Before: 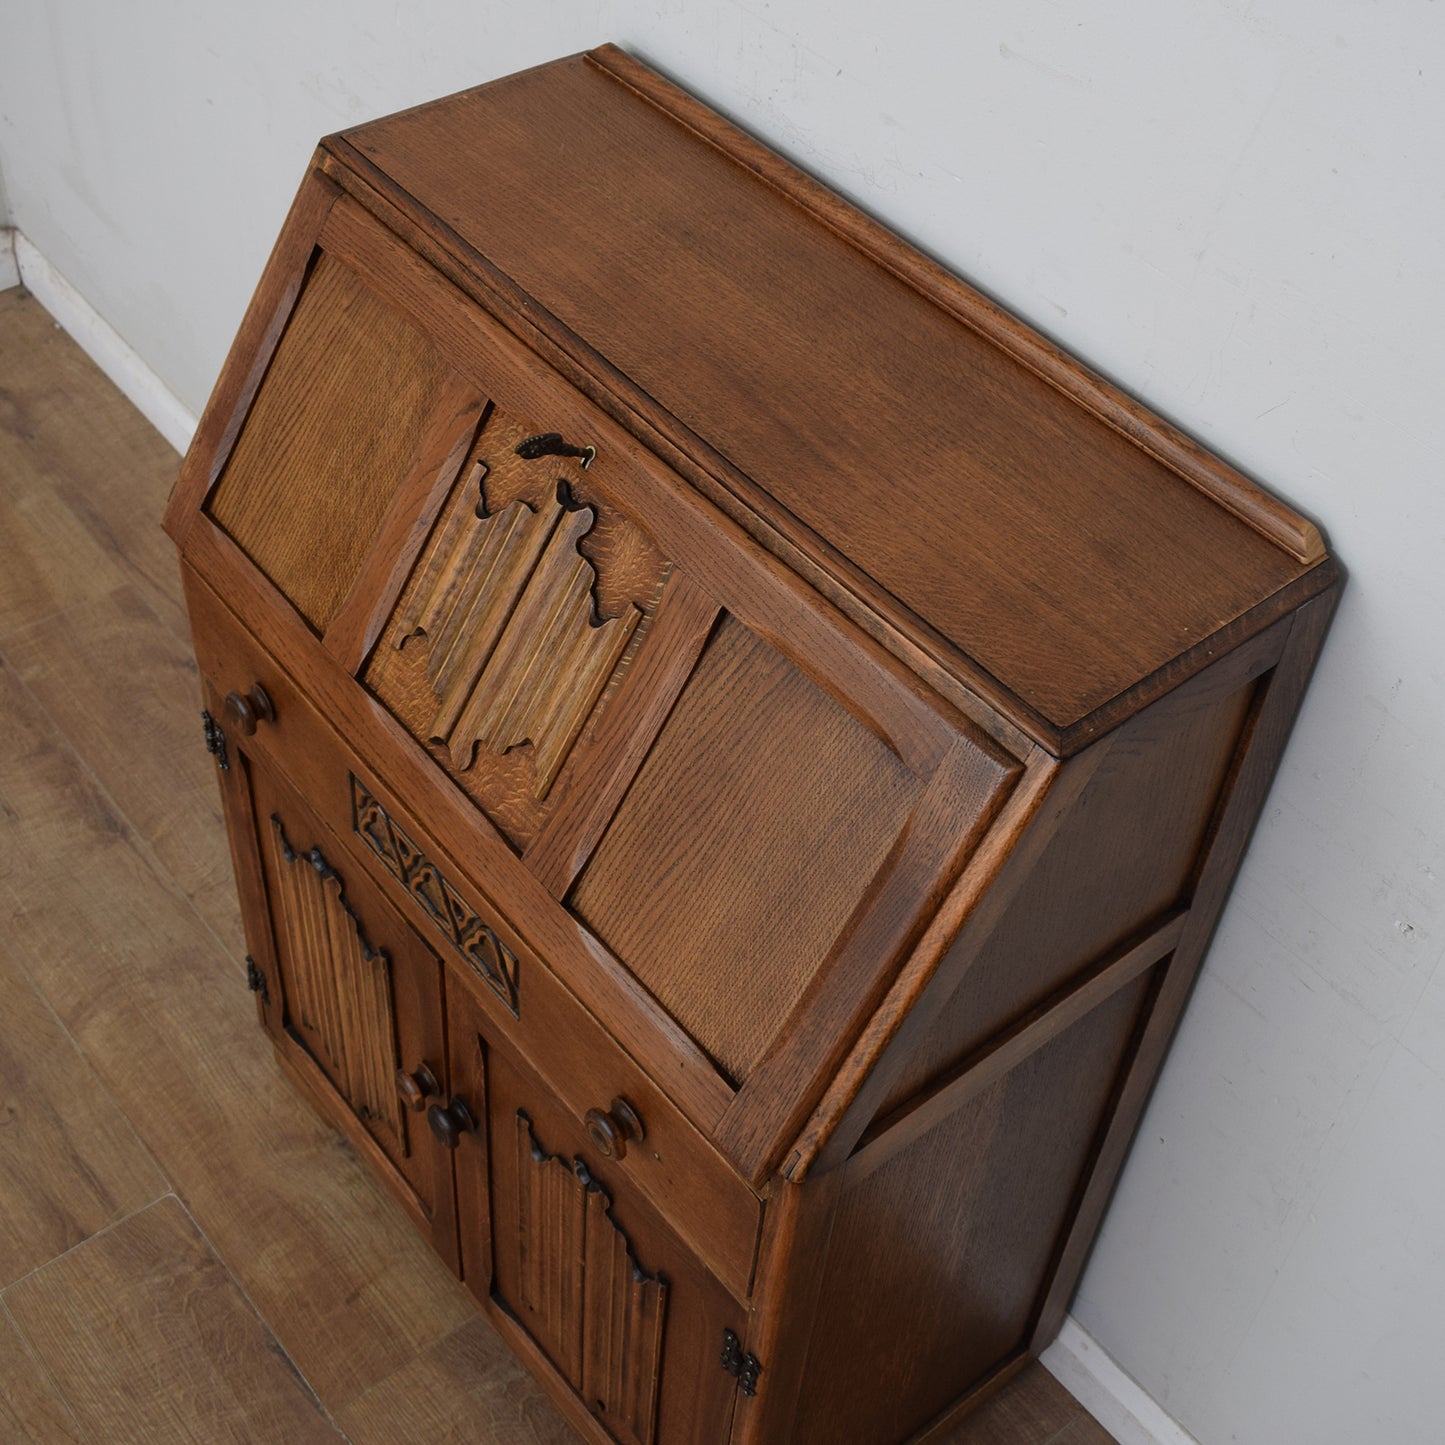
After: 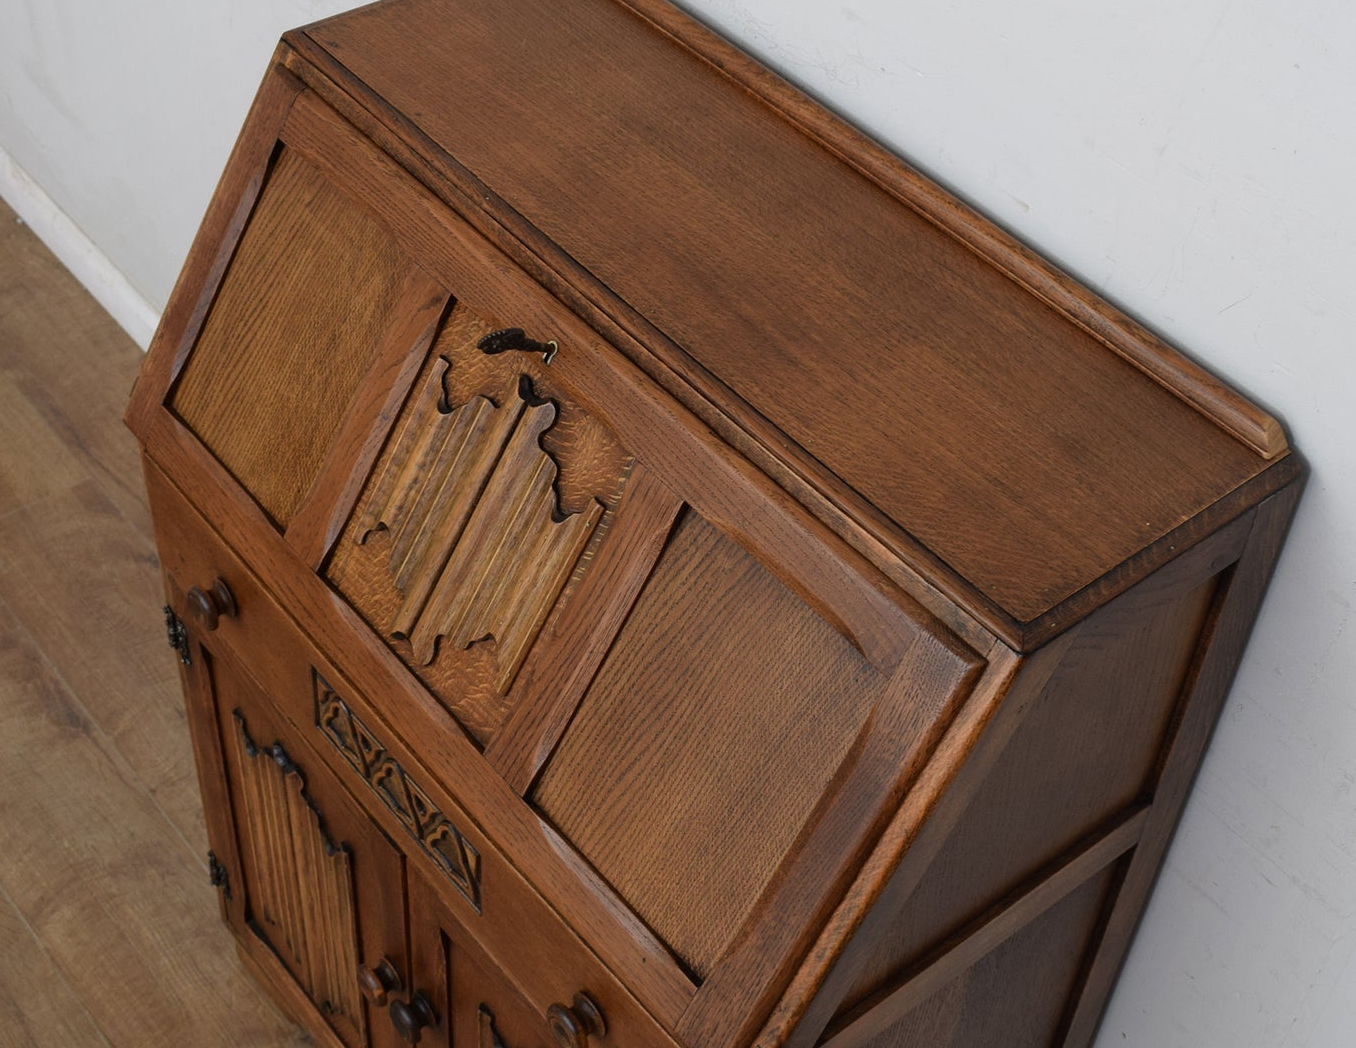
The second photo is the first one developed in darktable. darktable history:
shadows and highlights: shadows -1.14, highlights 38.43
crop: left 2.679%, top 7.283%, right 3.47%, bottom 20.18%
